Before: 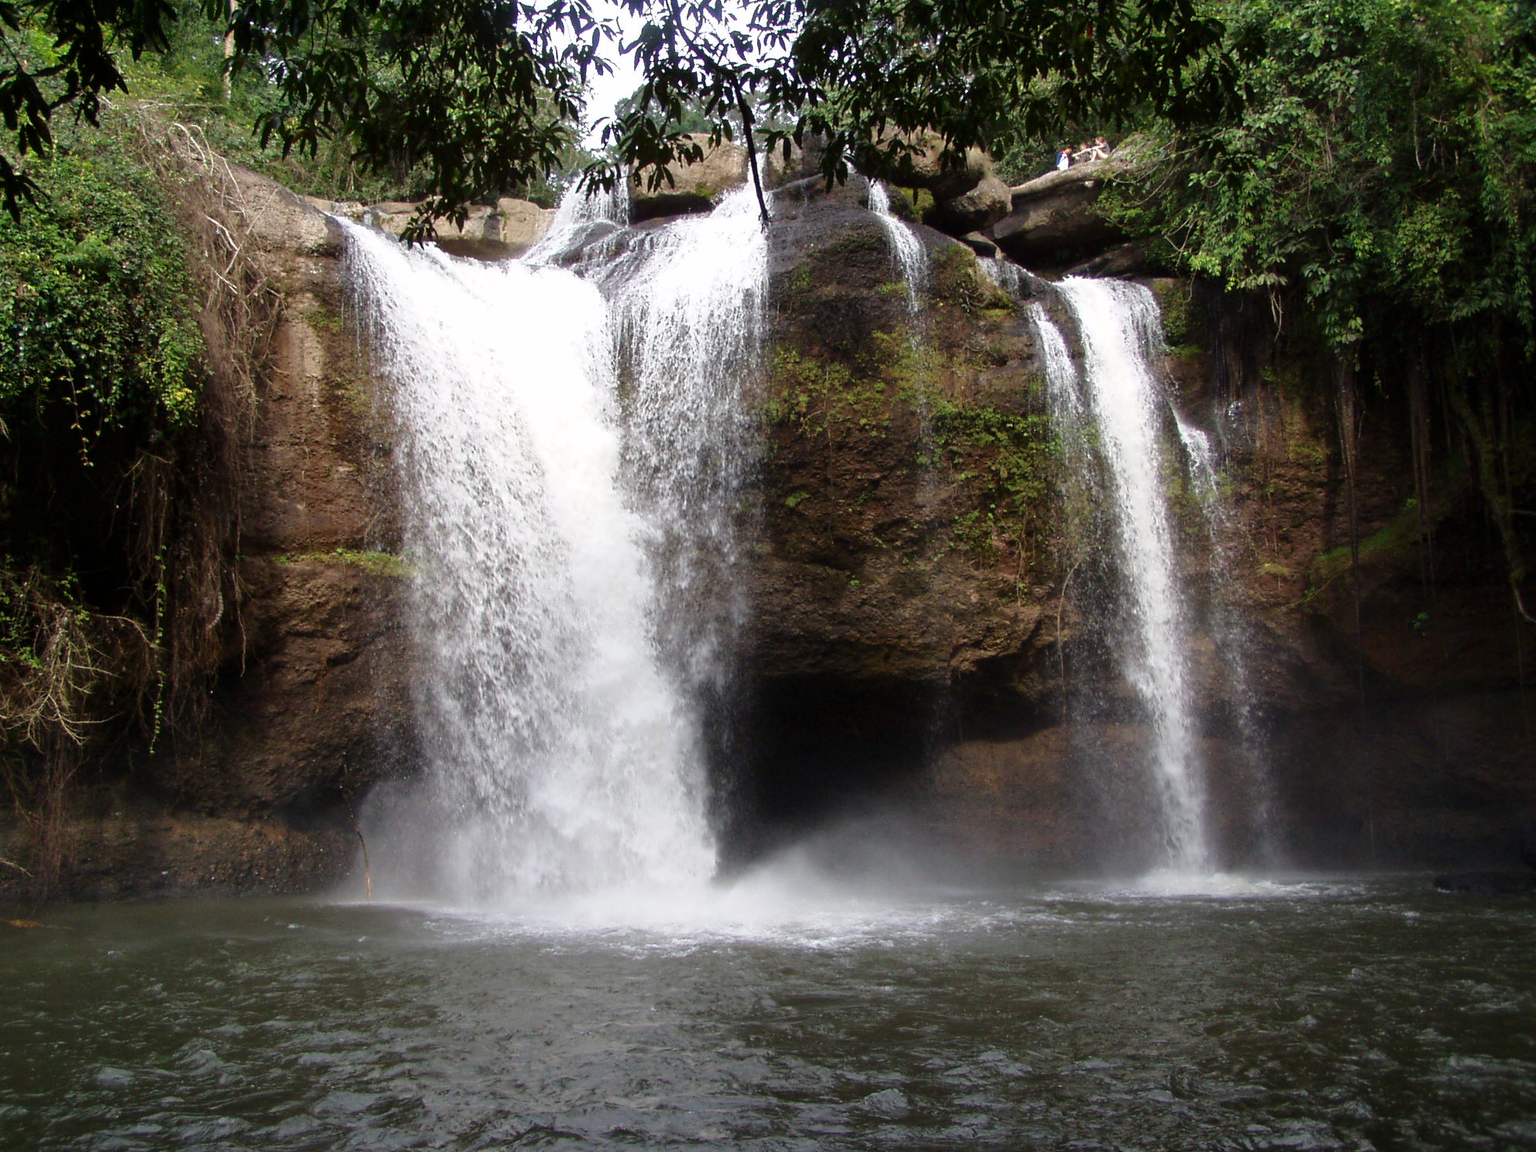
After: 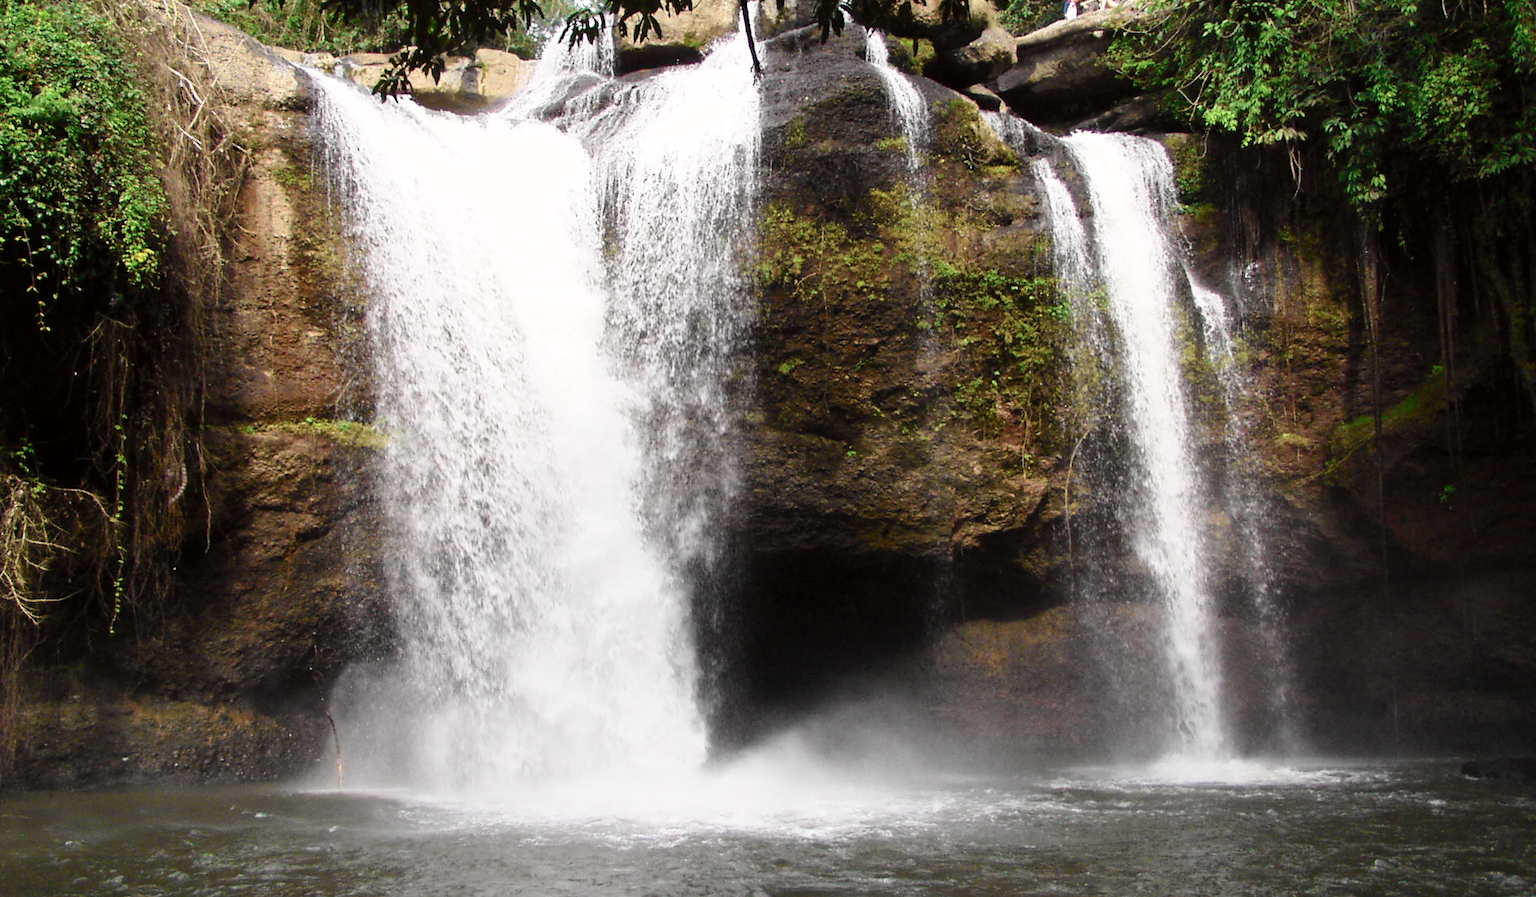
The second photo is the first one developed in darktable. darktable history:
color calibration: illuminant same as pipeline (D50), adaptation none (bypass), gamut compression 1.72
crop and rotate: left 2.991%, top 13.302%, right 1.981%, bottom 12.636%
tone equalizer: on, module defaults
tone curve: curves: ch0 [(0, 0) (0.055, 0.057) (0.258, 0.307) (0.434, 0.543) (0.517, 0.657) (0.745, 0.874) (1, 1)]; ch1 [(0, 0) (0.346, 0.307) (0.418, 0.383) (0.46, 0.439) (0.482, 0.493) (0.502, 0.503) (0.517, 0.514) (0.55, 0.561) (0.588, 0.603) (0.646, 0.688) (1, 1)]; ch2 [(0, 0) (0.346, 0.34) (0.431, 0.45) (0.485, 0.499) (0.5, 0.503) (0.527, 0.525) (0.545, 0.562) (0.679, 0.706) (1, 1)], color space Lab, independent channels, preserve colors none
